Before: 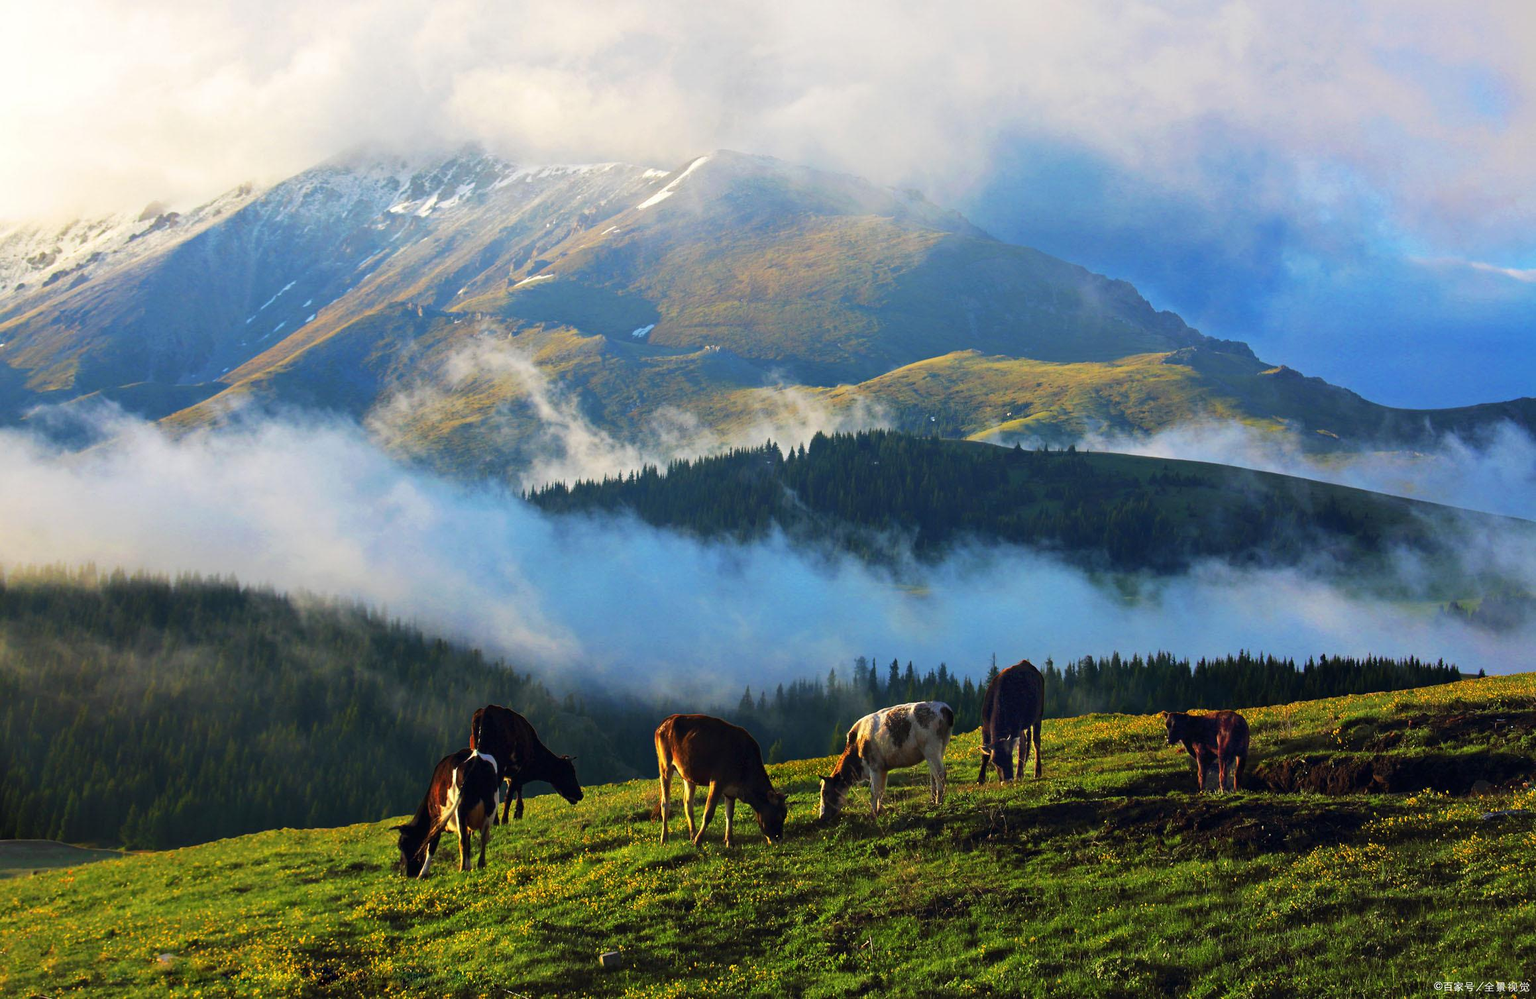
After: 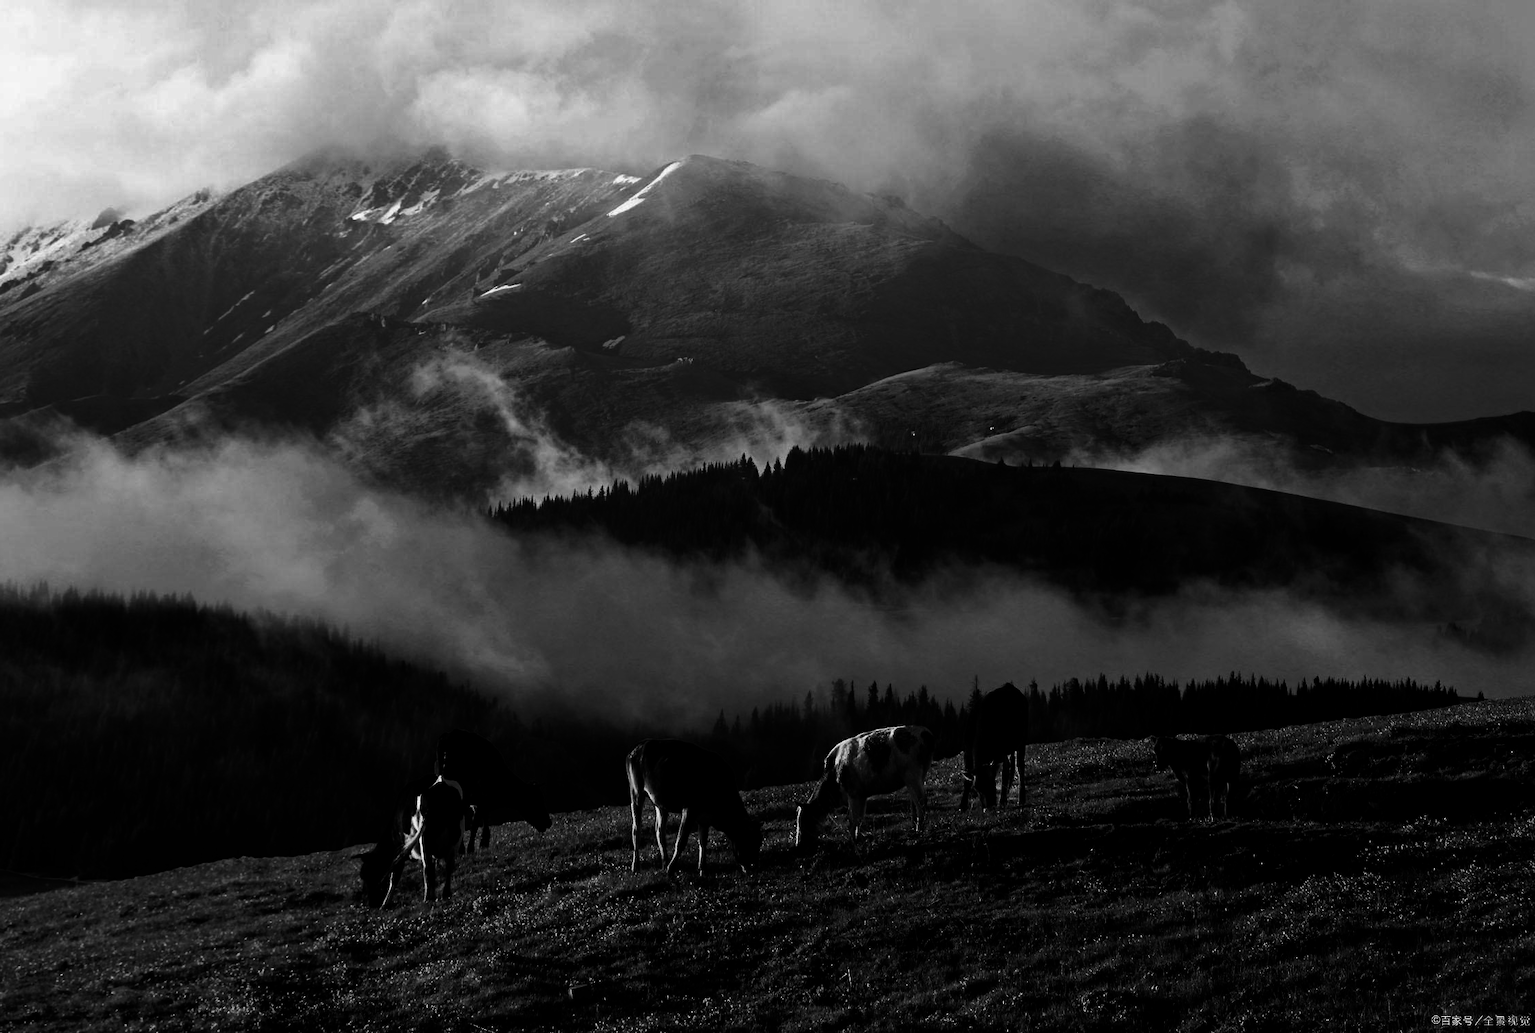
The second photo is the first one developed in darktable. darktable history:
contrast brightness saturation: contrast 0.02, brightness -1, saturation -1
white balance: red 0.924, blue 1.095
color zones: curves: ch2 [(0, 0.5) (0.084, 0.497) (0.323, 0.335) (0.4, 0.497) (1, 0.5)], process mode strong
crop and rotate: left 3.238%
